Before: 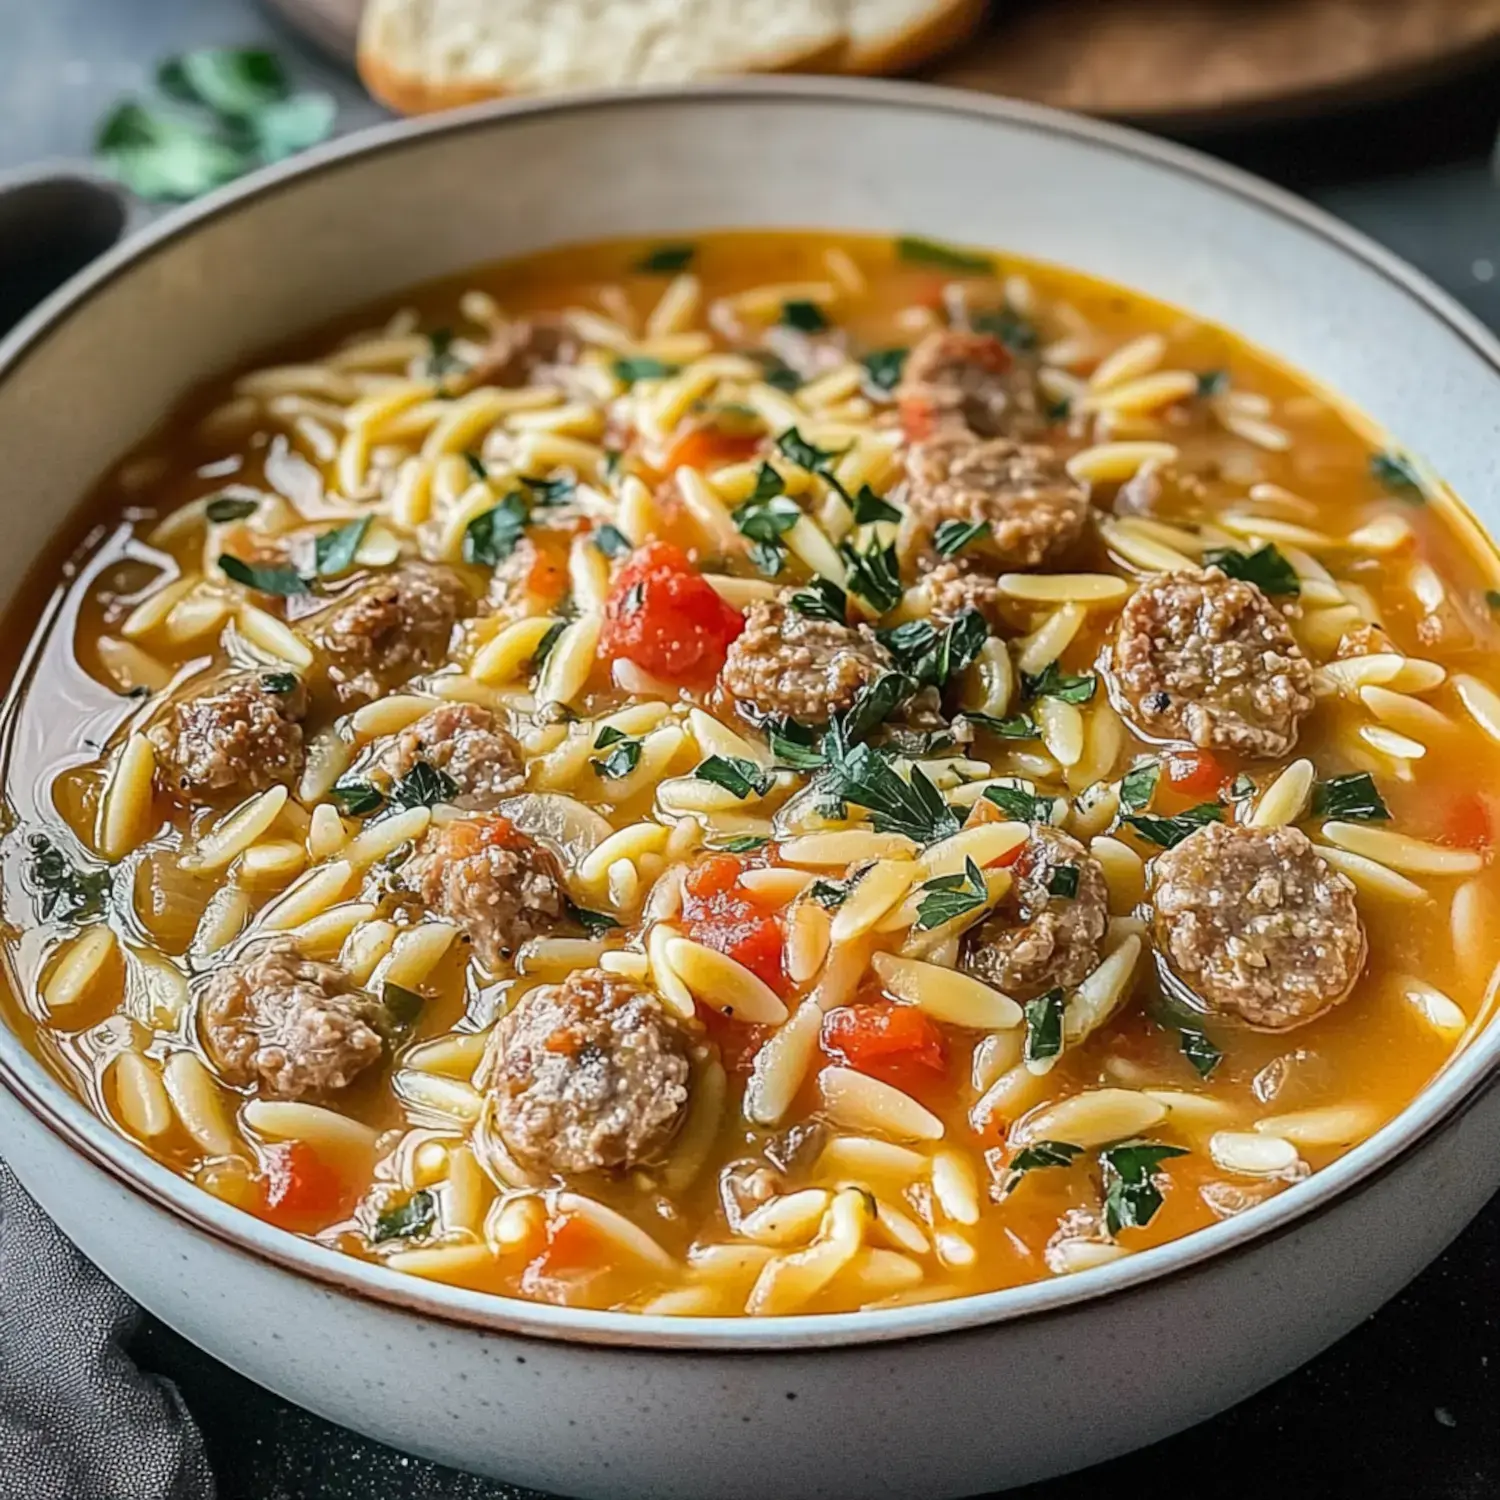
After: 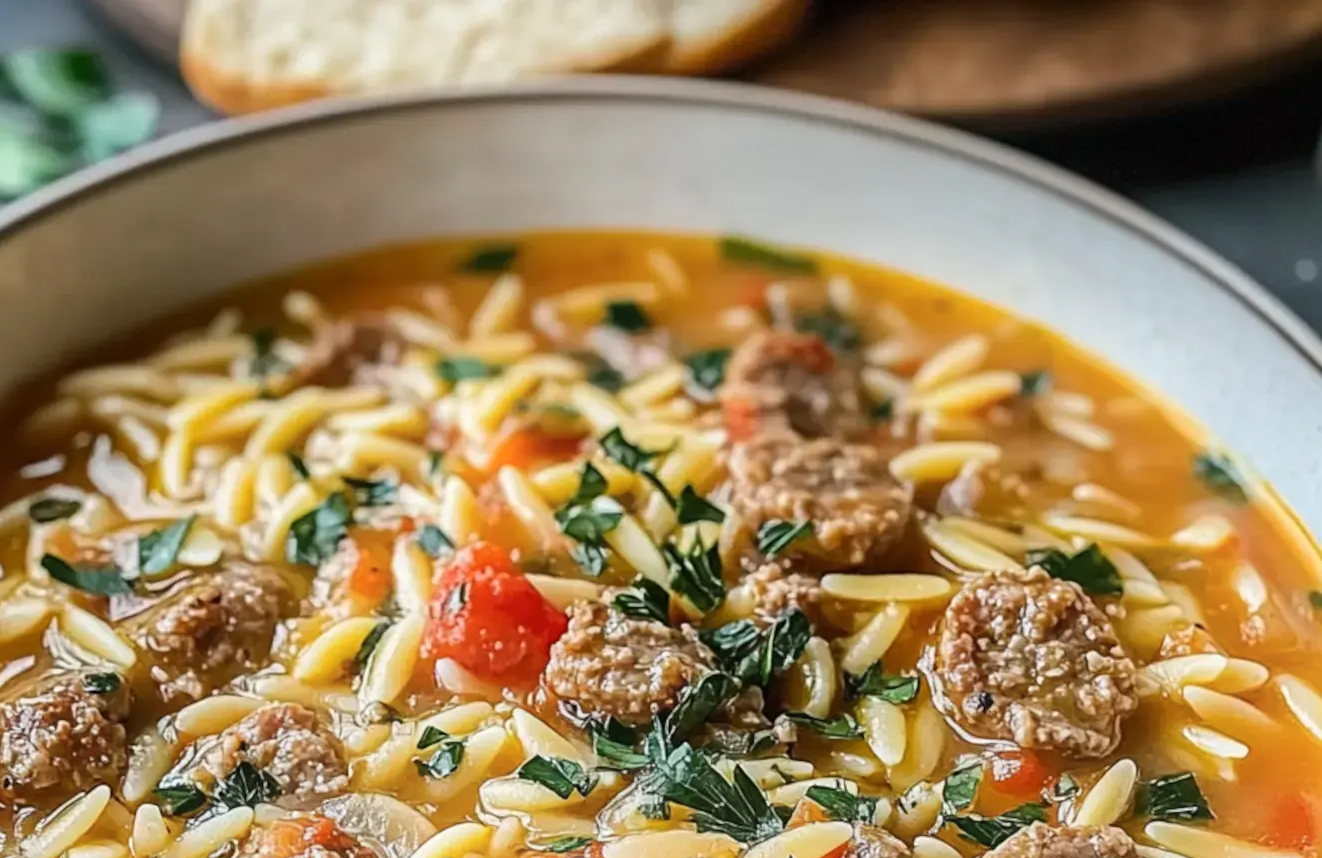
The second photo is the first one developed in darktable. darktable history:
crop and rotate: left 11.812%, bottom 42.776%
shadows and highlights: shadows -40.15, highlights 62.88, soften with gaussian
